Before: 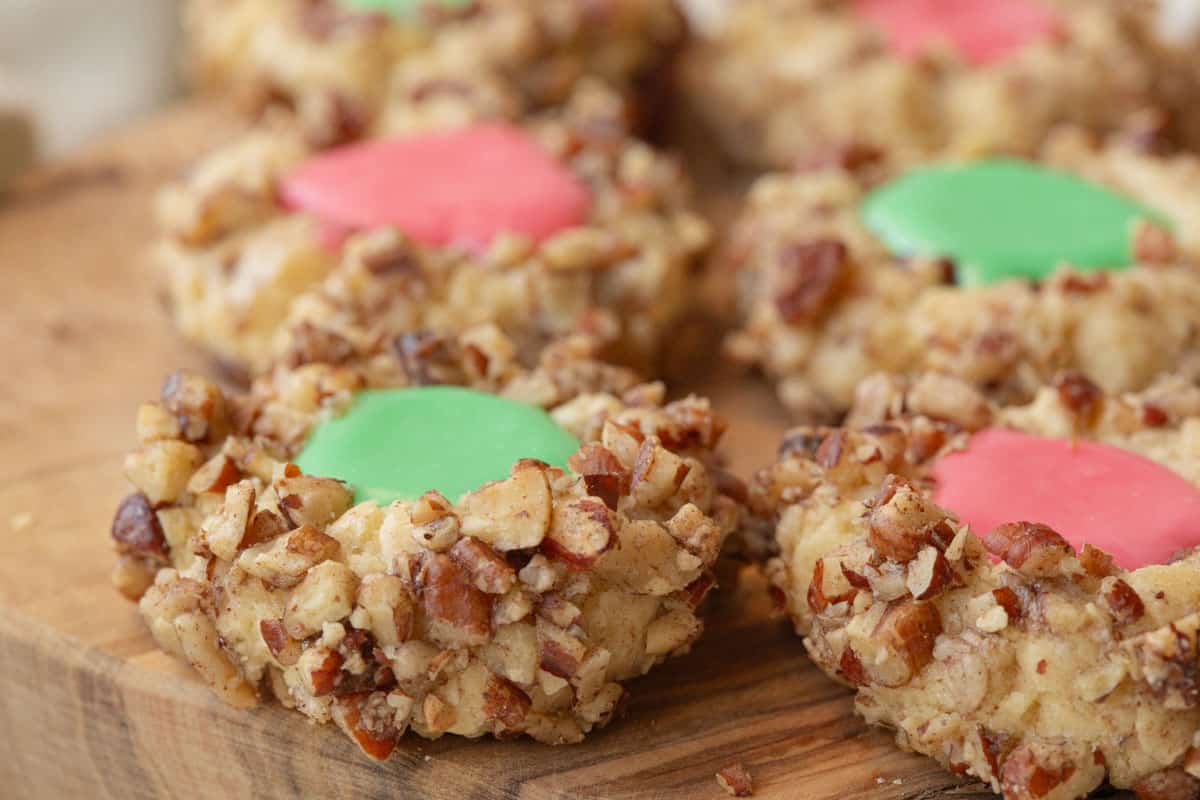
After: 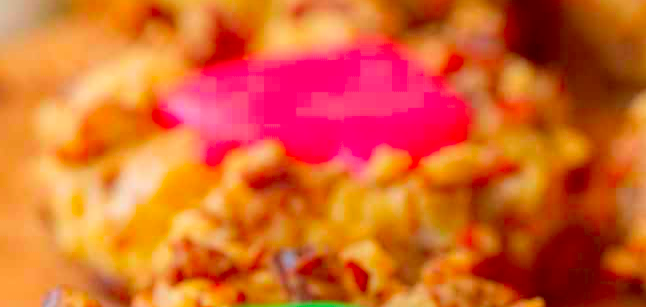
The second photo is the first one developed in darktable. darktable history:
color correction: highlights a* 1.49, highlights b* -1.67, saturation 2.44
crop: left 10.065%, top 10.524%, right 36.056%, bottom 51.053%
